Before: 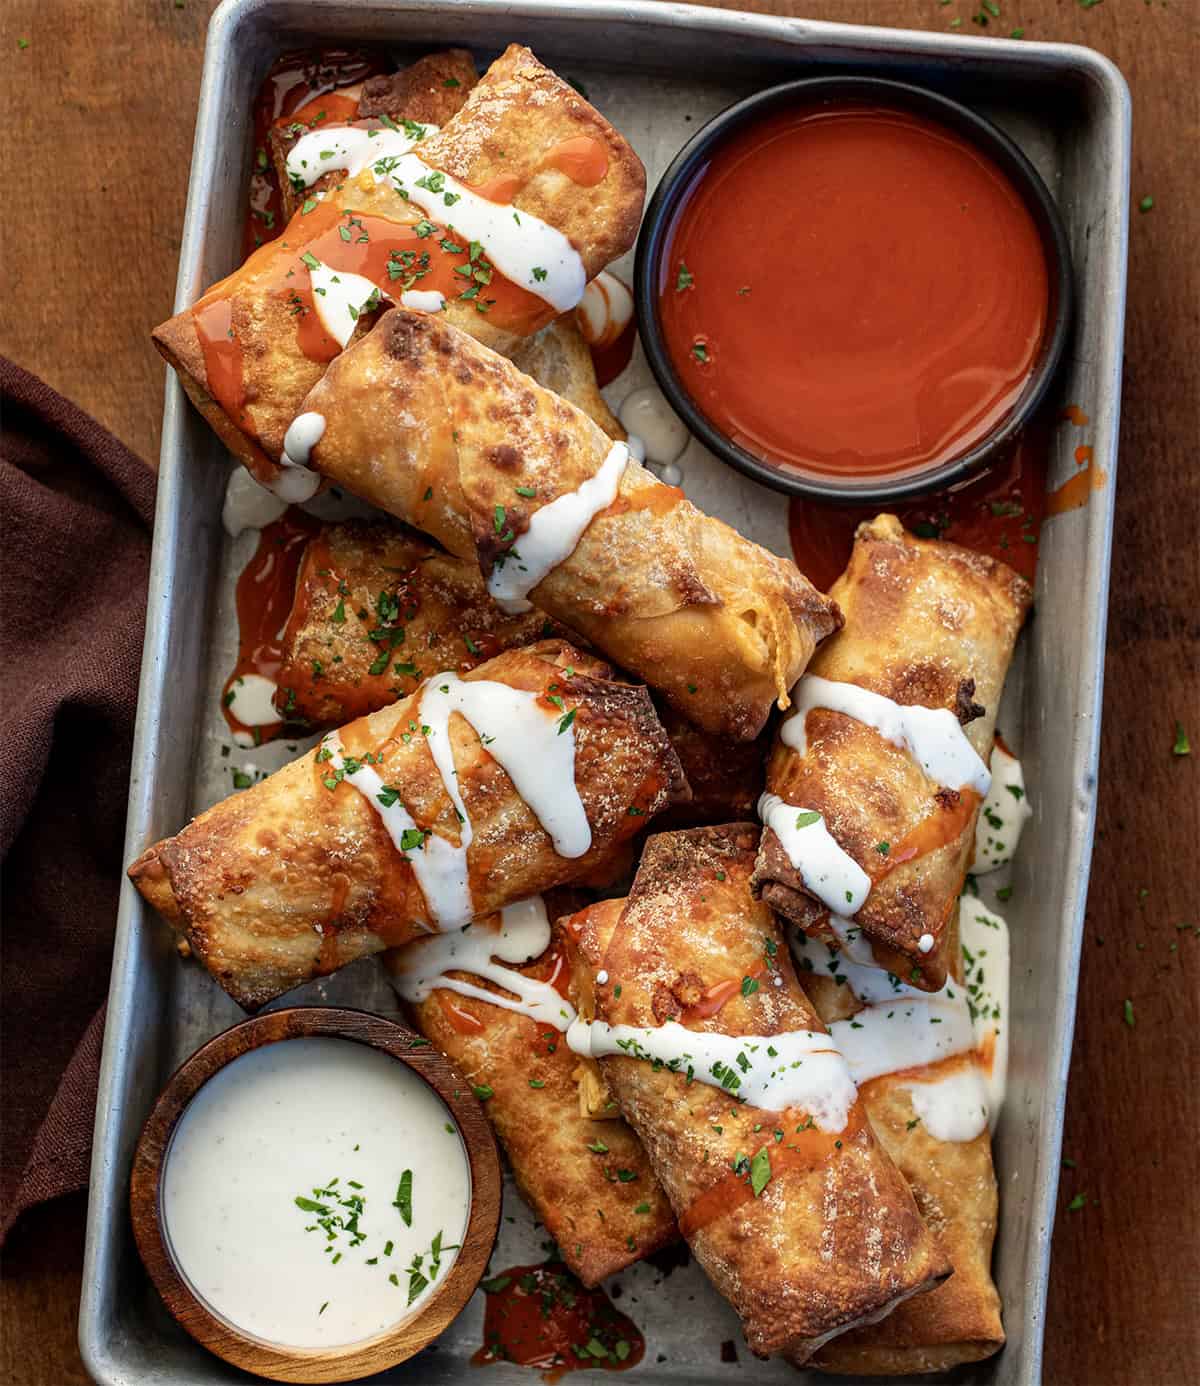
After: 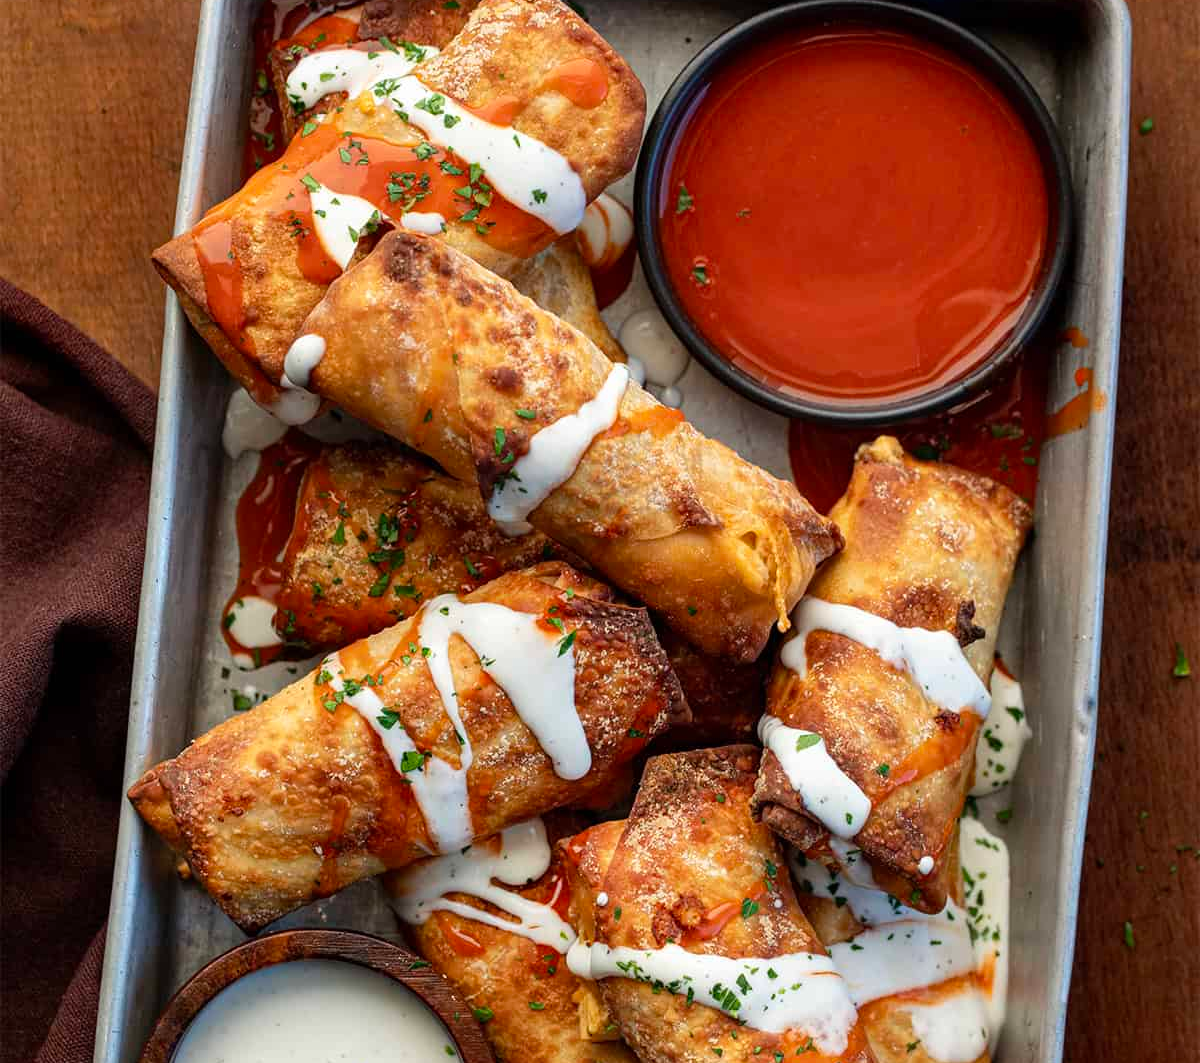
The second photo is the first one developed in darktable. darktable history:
crop: top 5.667%, bottom 17.637%
